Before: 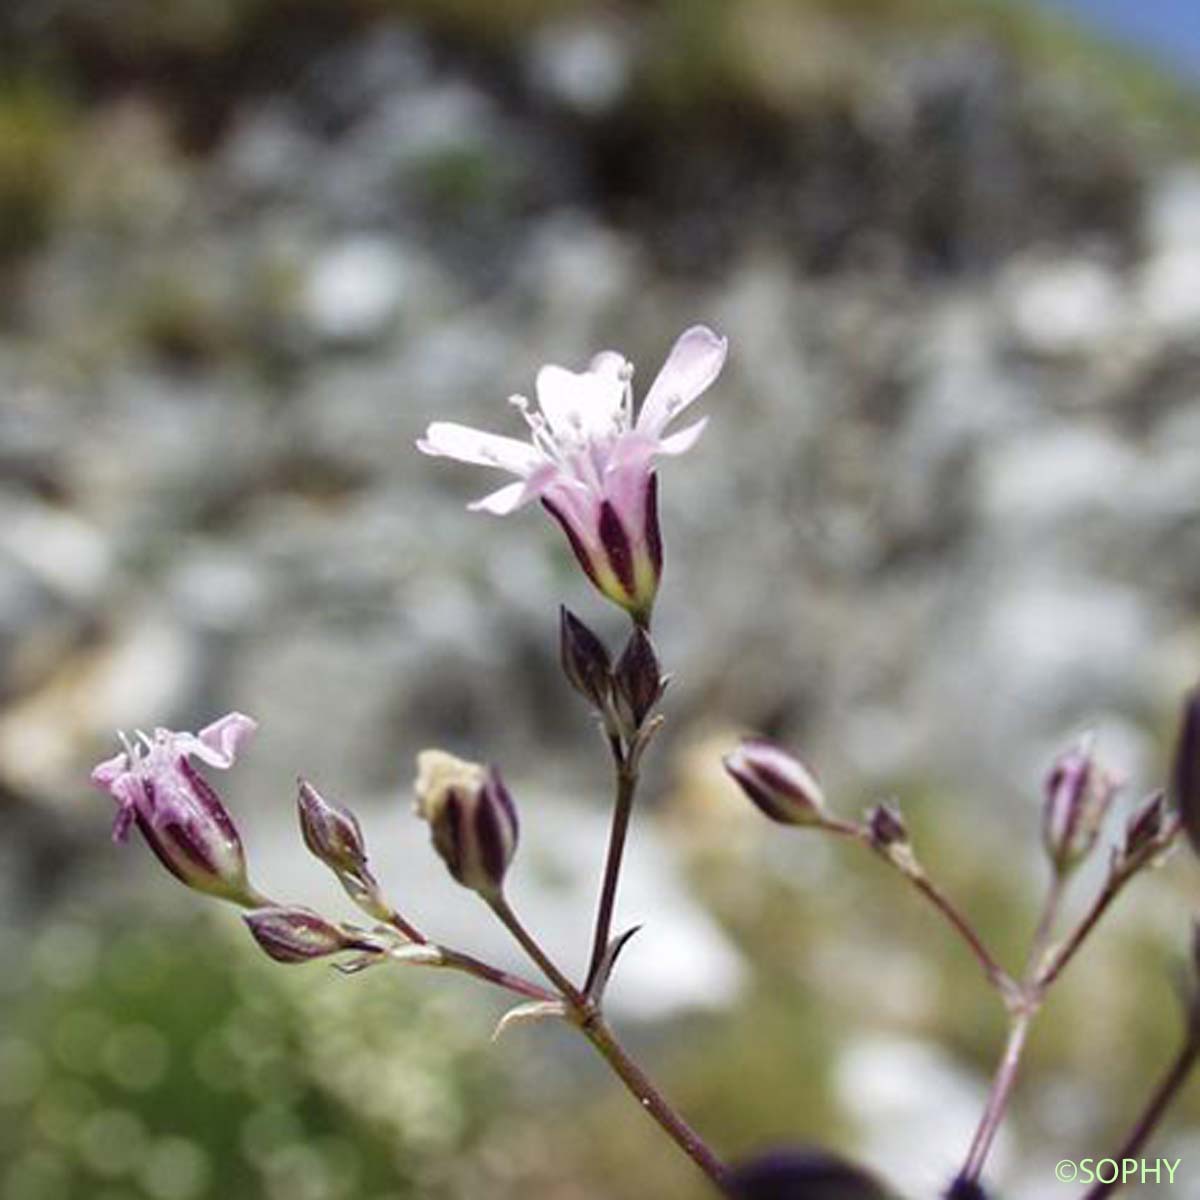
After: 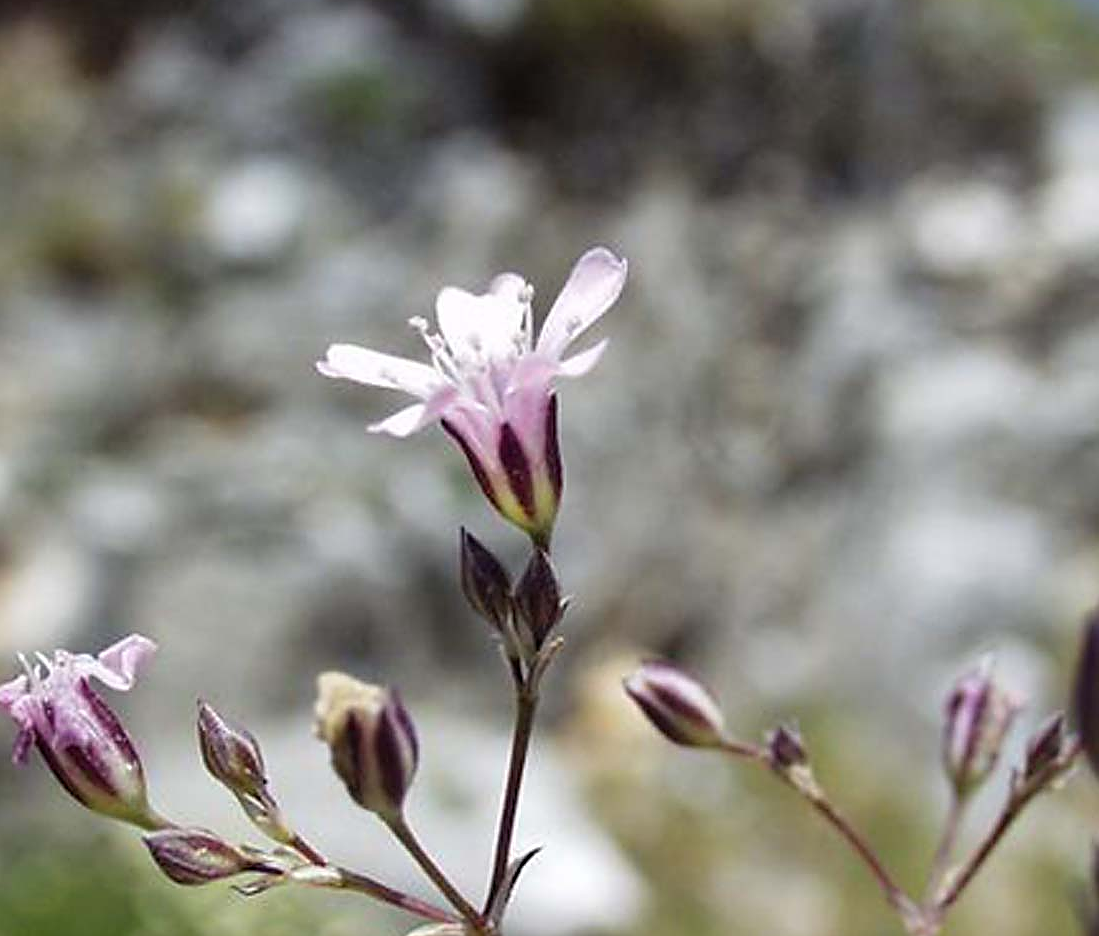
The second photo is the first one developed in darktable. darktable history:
sharpen: radius 1.358, amount 1.24, threshold 0.638
crop: left 8.364%, top 6.553%, bottom 15.365%
